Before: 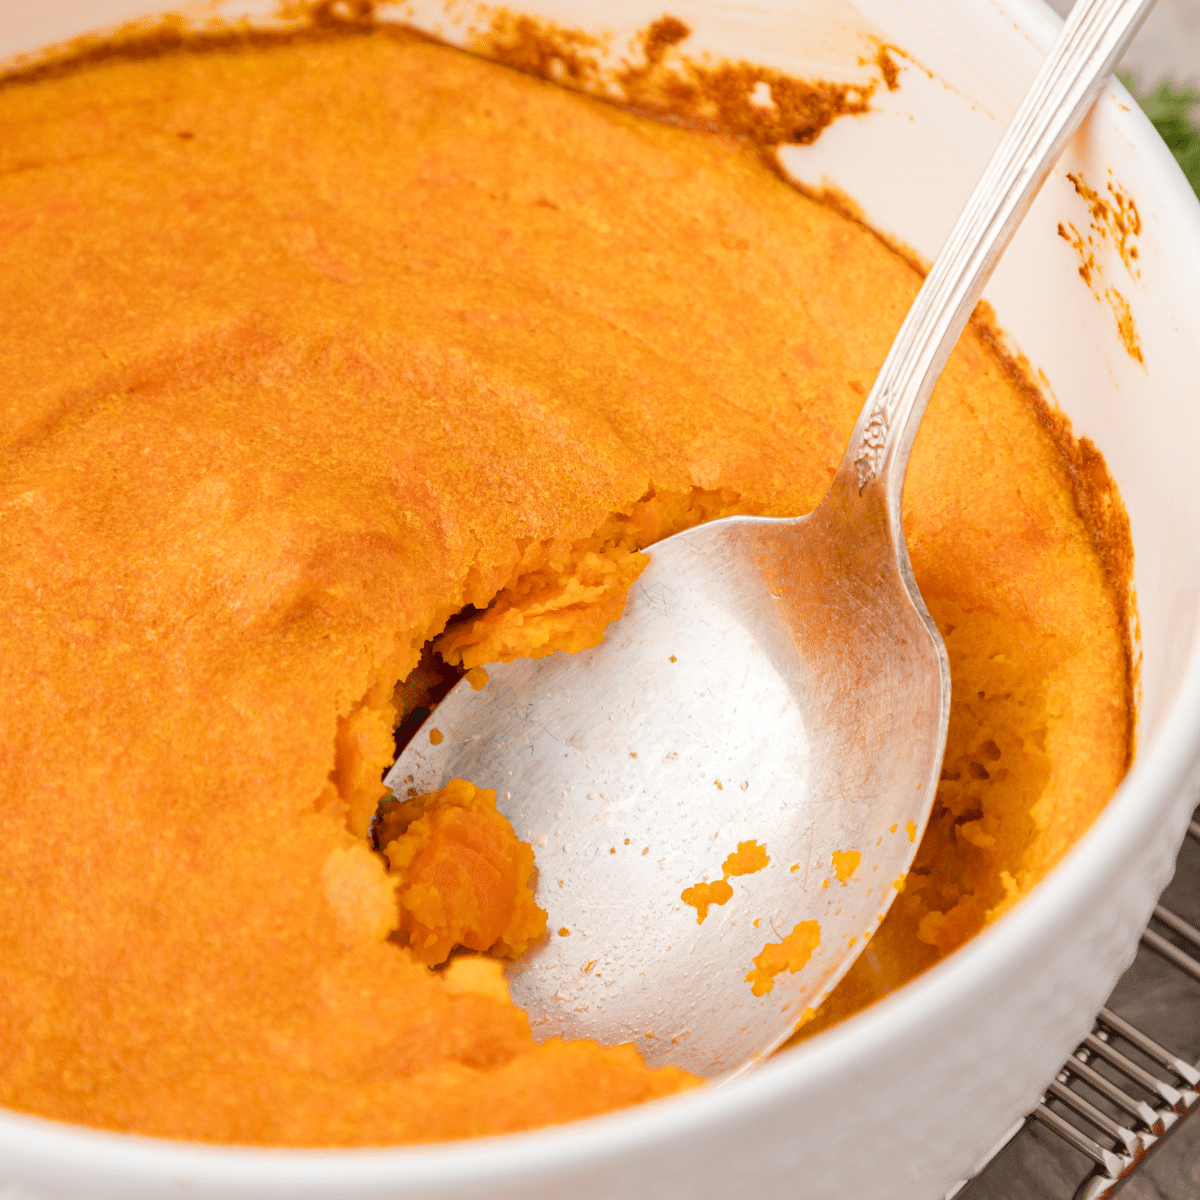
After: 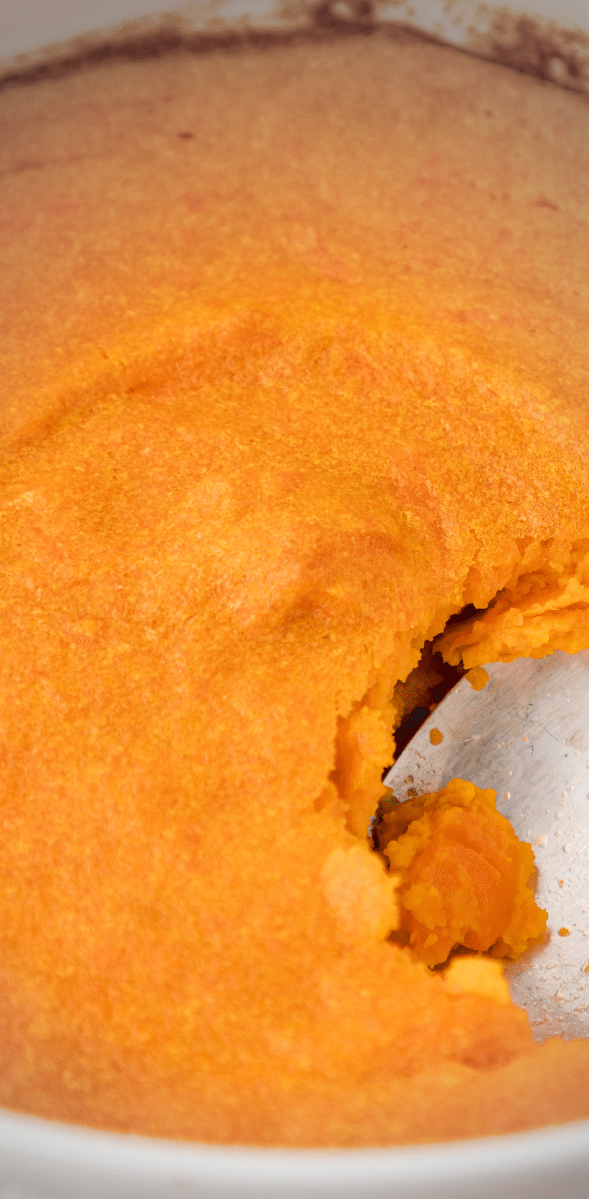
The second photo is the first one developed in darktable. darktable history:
vignetting: fall-off start 64.63%, center (-0.034, 0.148), width/height ratio 0.881
crop and rotate: left 0%, top 0%, right 50.845%
